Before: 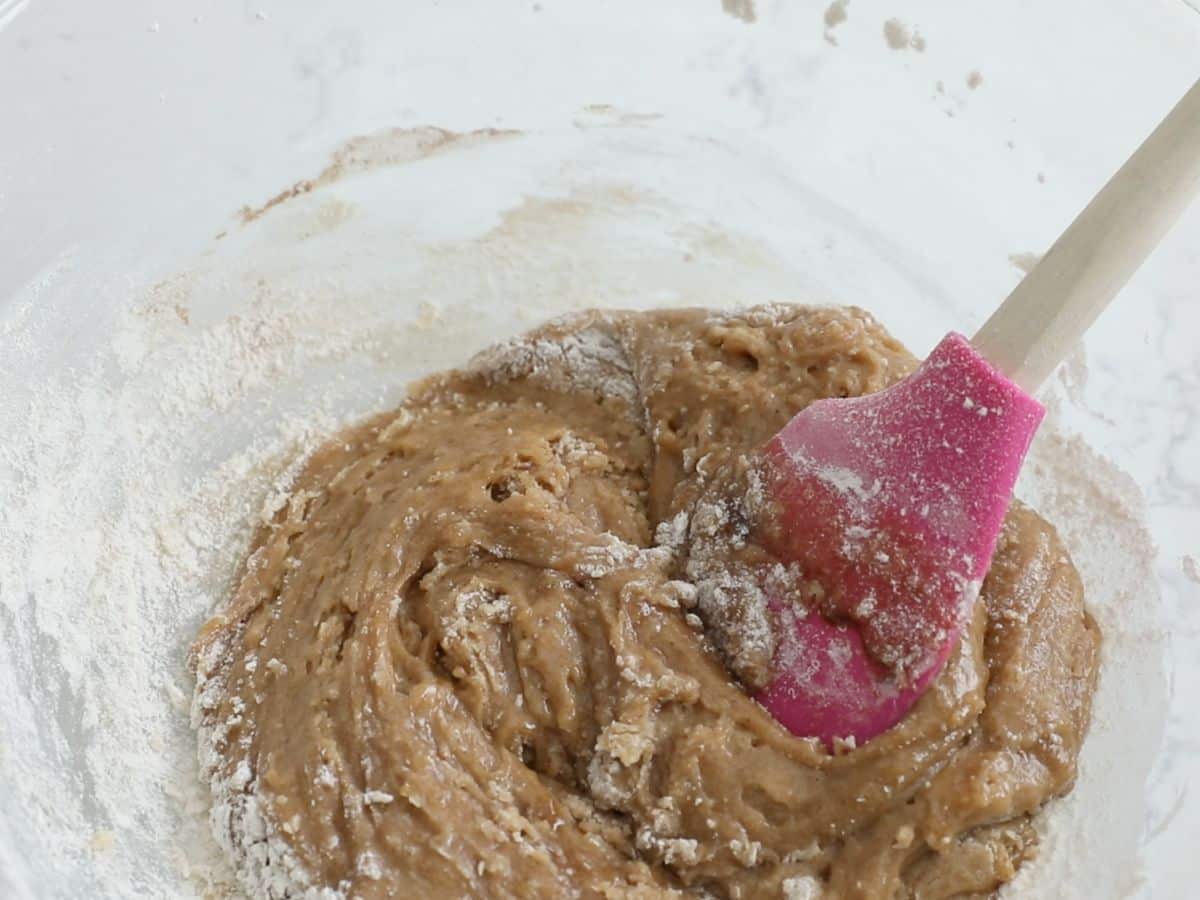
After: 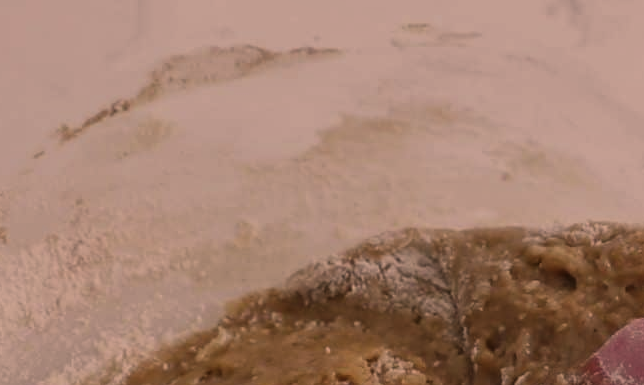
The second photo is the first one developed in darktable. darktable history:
local contrast: on, module defaults
crop: left 15.217%, top 9.088%, right 31.078%, bottom 48.096%
exposure: black level correction -0.017, exposure -1.085 EV, compensate highlight preservation false
color correction: highlights a* 20.76, highlights b* 19.53
